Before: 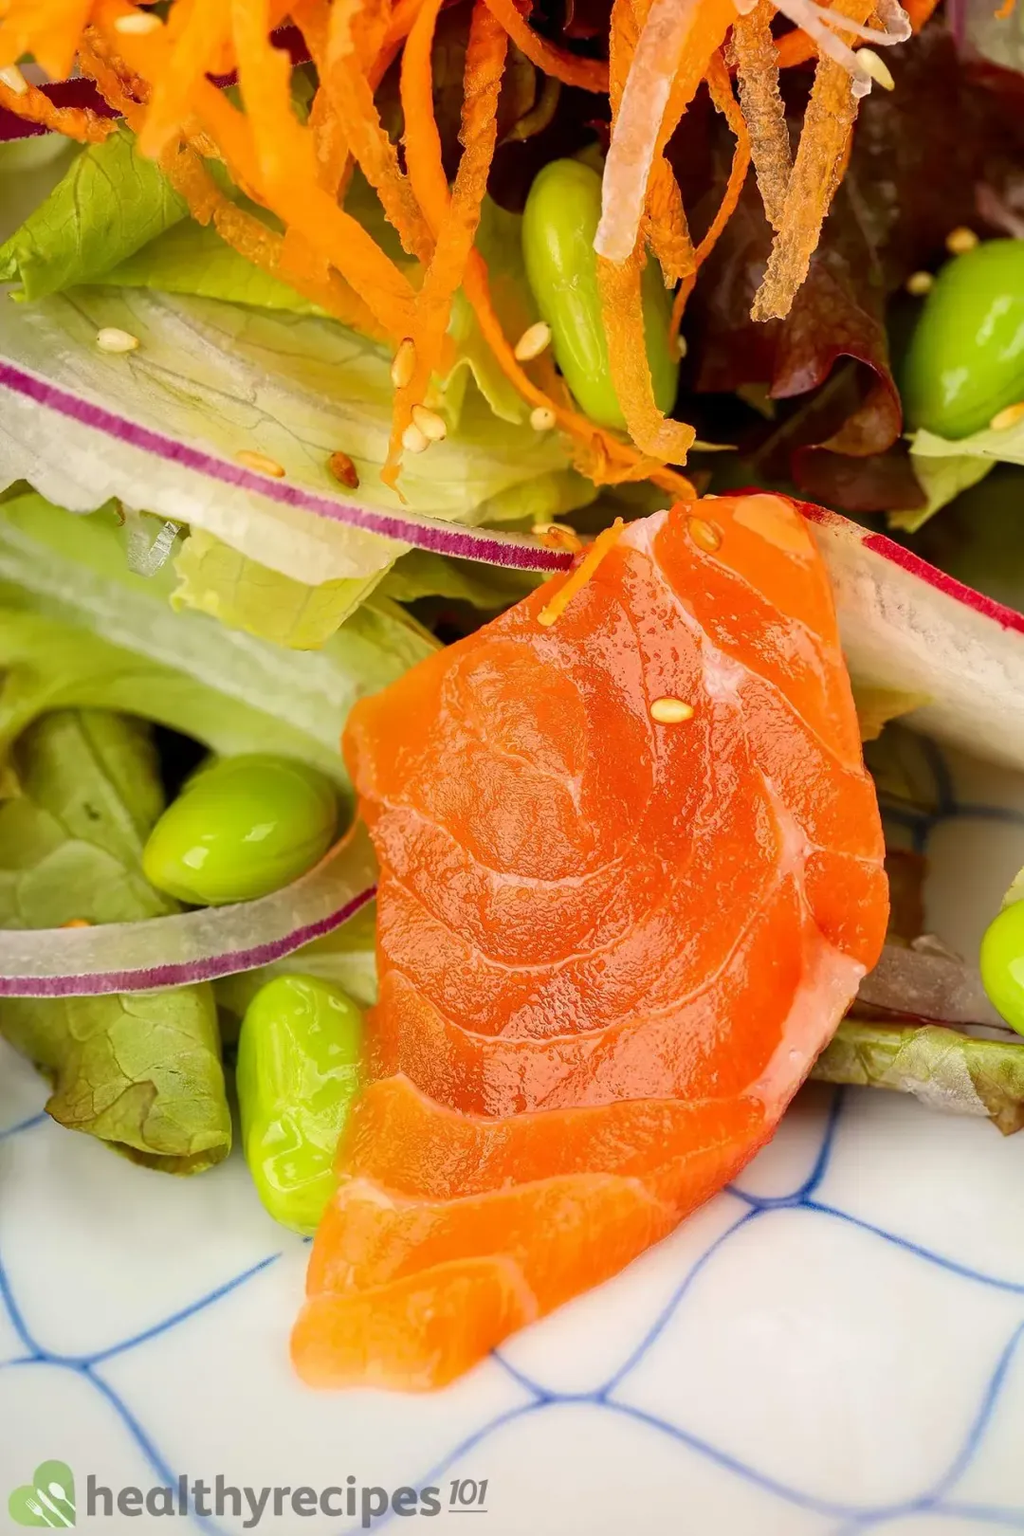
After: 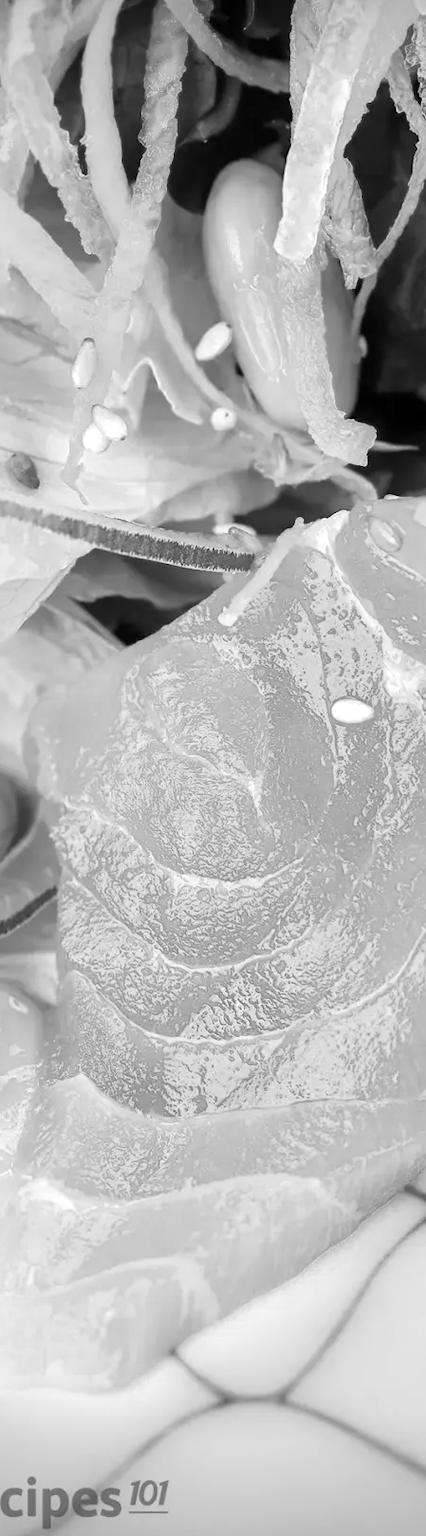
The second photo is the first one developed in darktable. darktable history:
crop: left 31.229%, right 27.105%
exposure: black level correction 0, exposure 0.7 EV, compensate exposure bias true, compensate highlight preservation false
vignetting: fall-off start 88.03%, fall-off radius 24.9%
white balance: red 1.05, blue 1.072
monochrome: a 79.32, b 81.83, size 1.1
